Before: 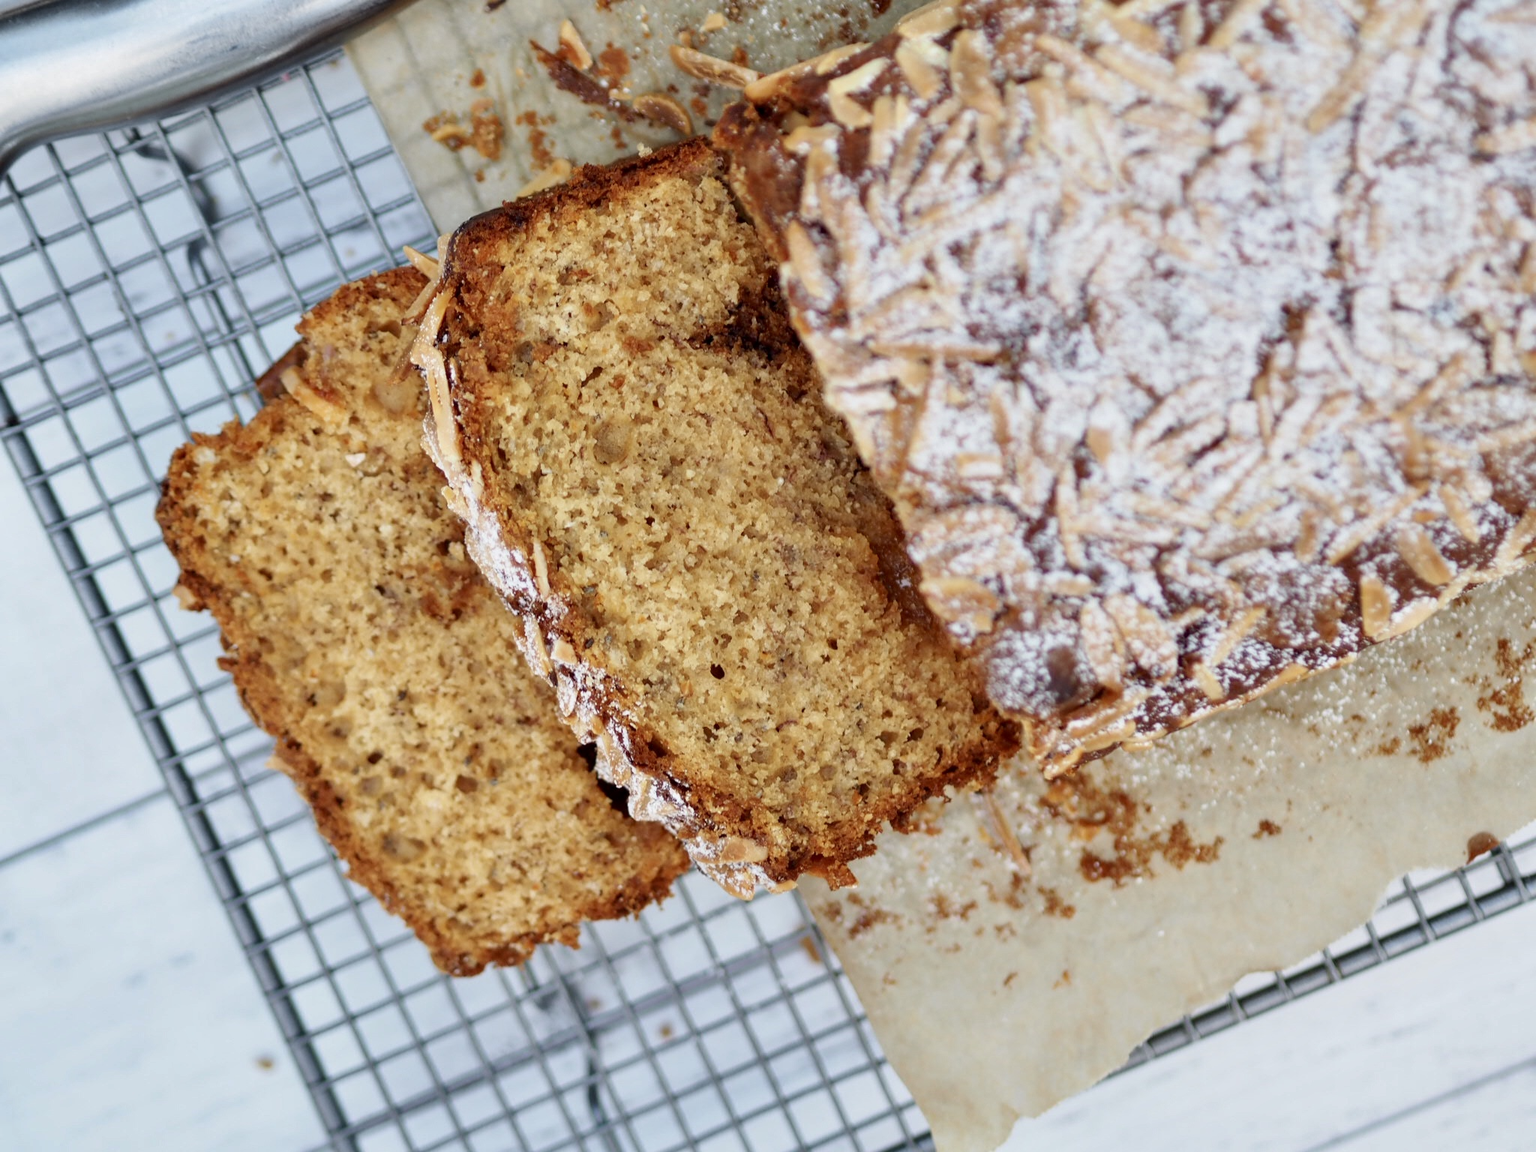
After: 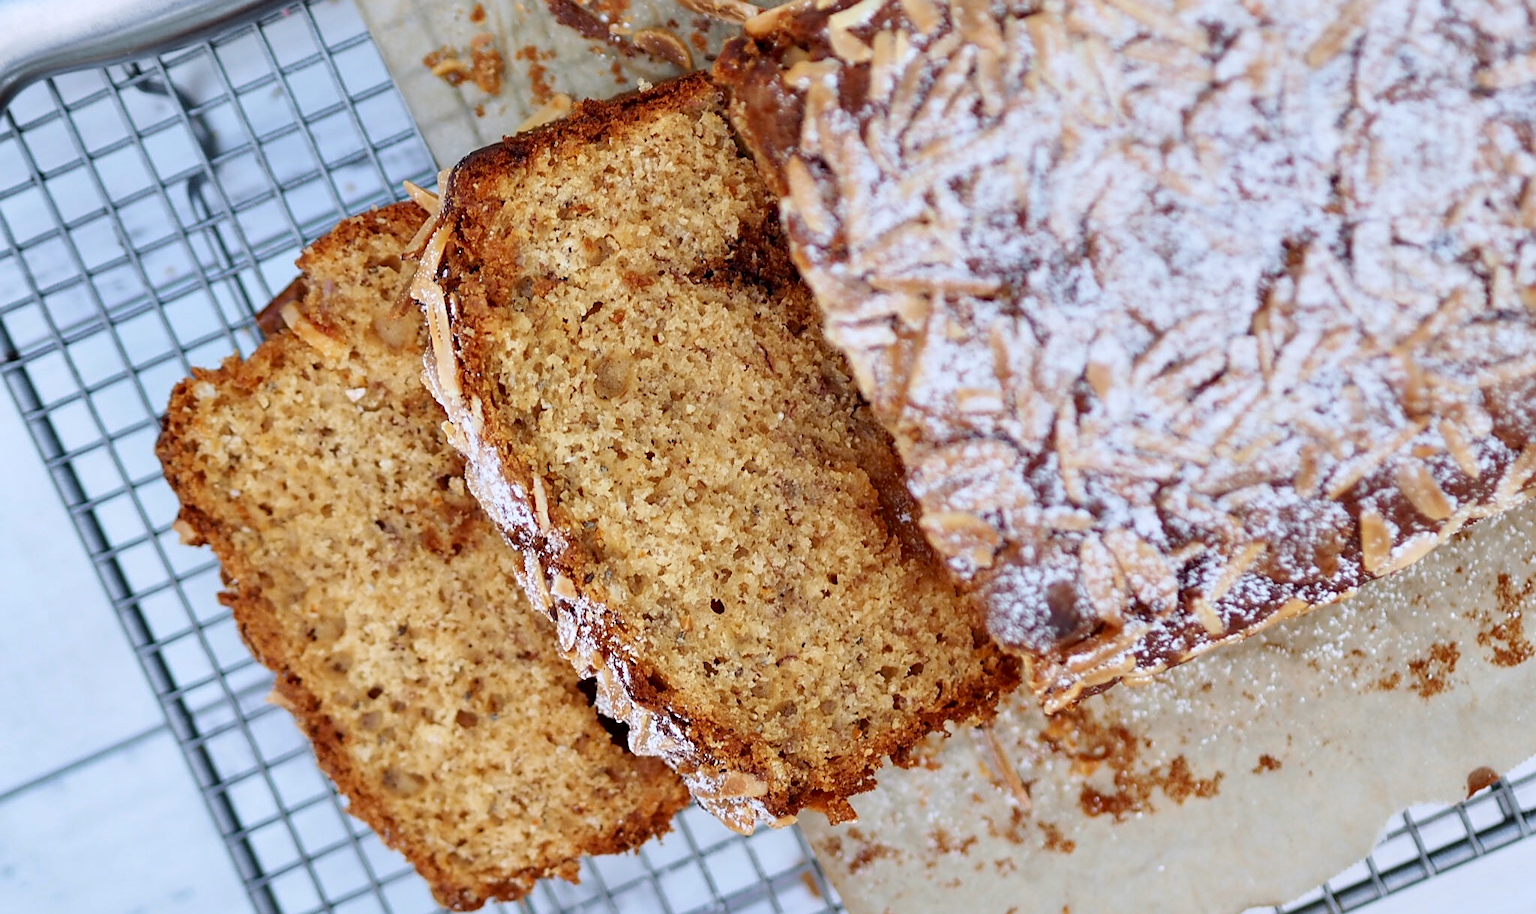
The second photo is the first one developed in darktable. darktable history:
sharpen: on, module defaults
color calibration: illuminant as shot in camera, x 0.358, y 0.373, temperature 4628.91 K
crop and rotate: top 5.667%, bottom 14.937%
tone equalizer: on, module defaults
